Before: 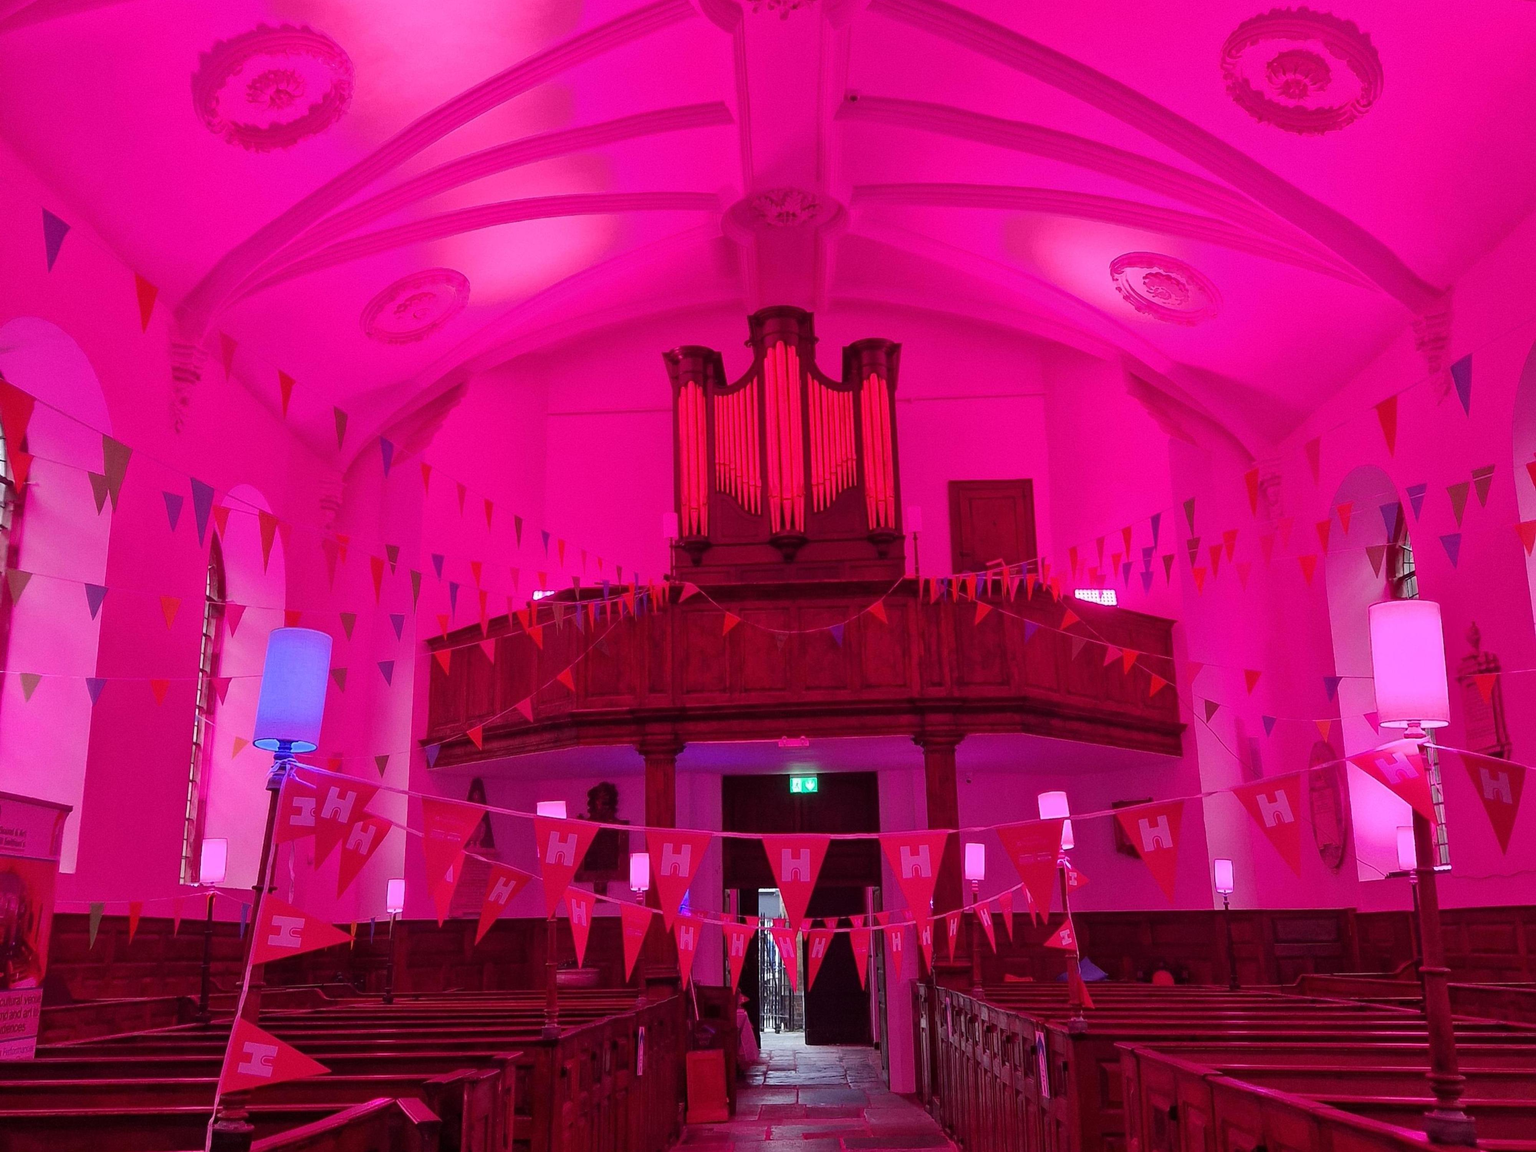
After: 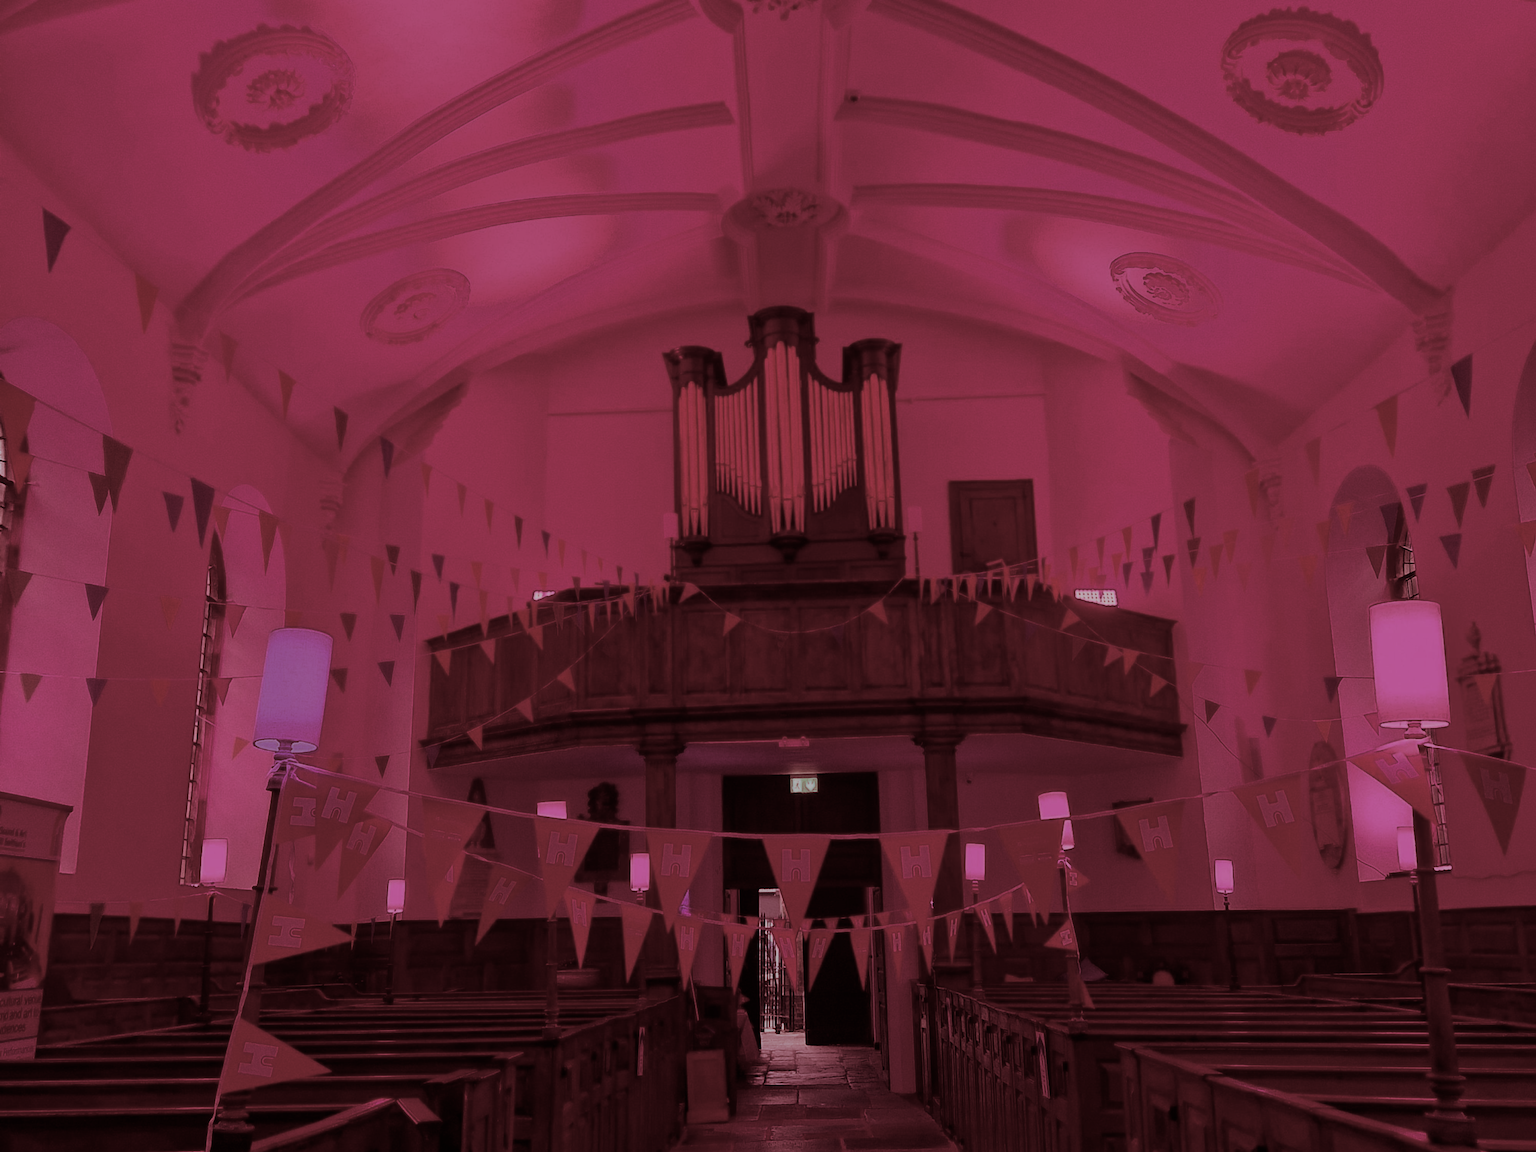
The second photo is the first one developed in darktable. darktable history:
tone equalizer: -8 EV -0.417 EV, -7 EV -0.389 EV, -6 EV -0.333 EV, -5 EV -0.222 EV, -3 EV 0.222 EV, -2 EV 0.333 EV, -1 EV 0.389 EV, +0 EV 0.417 EV, edges refinement/feathering 500, mask exposure compensation -1.57 EV, preserve details no
split-toning: highlights › saturation 0, balance -61.83
exposure: exposure -1.468 EV, compensate highlight preservation false
